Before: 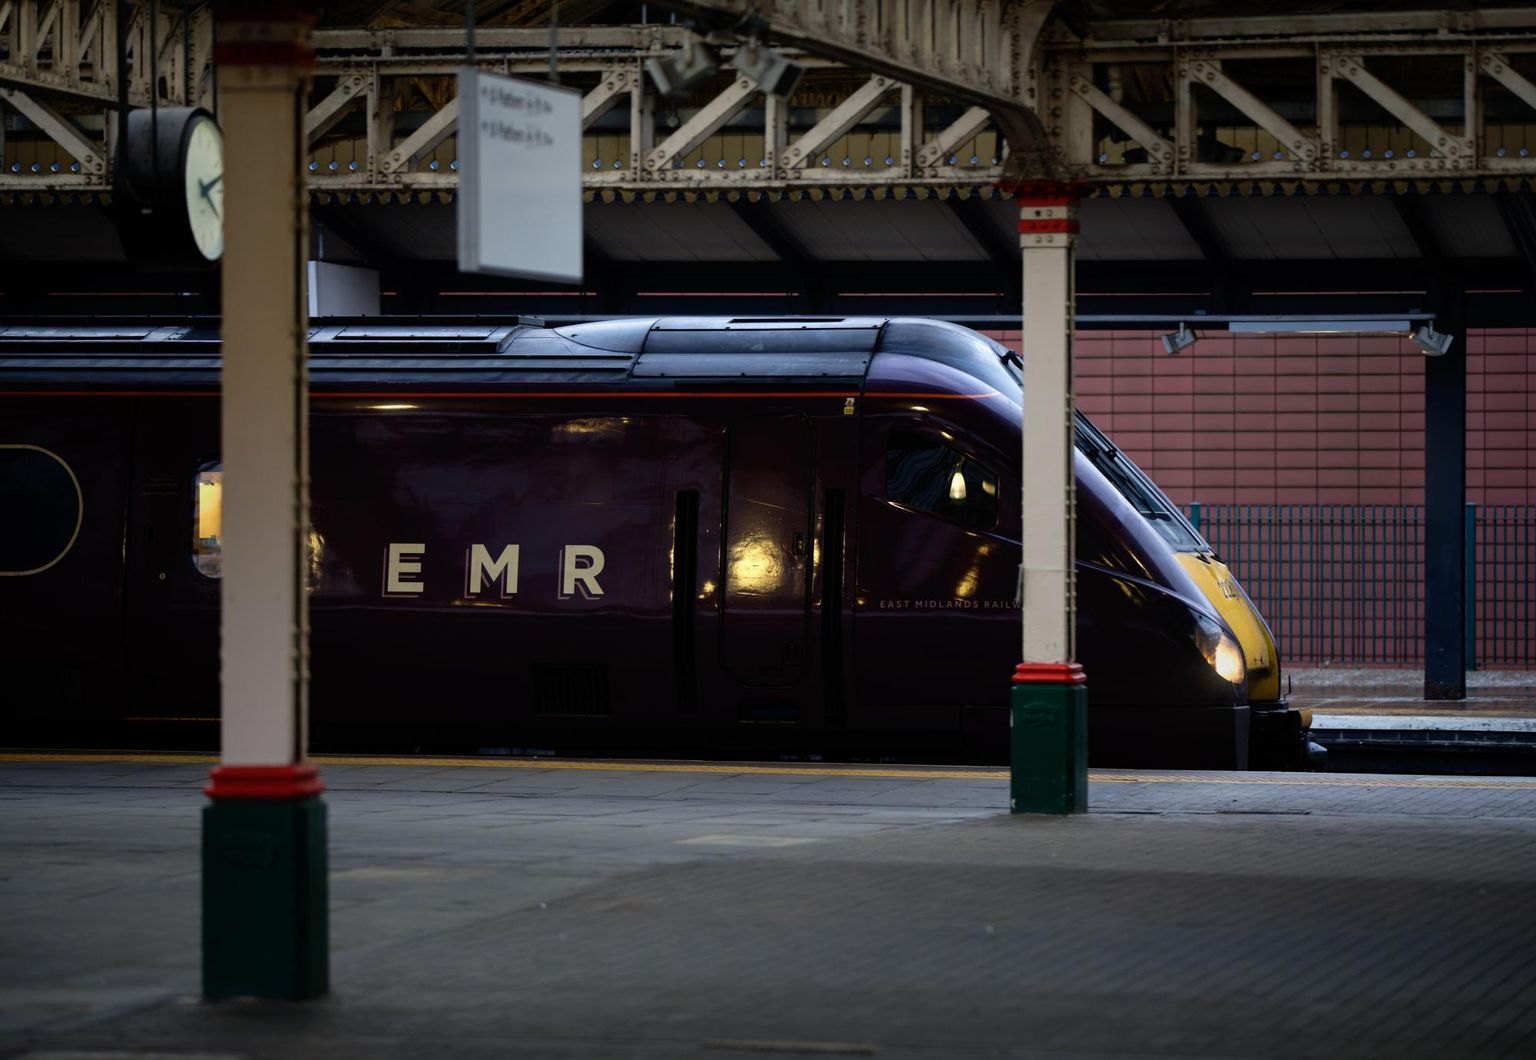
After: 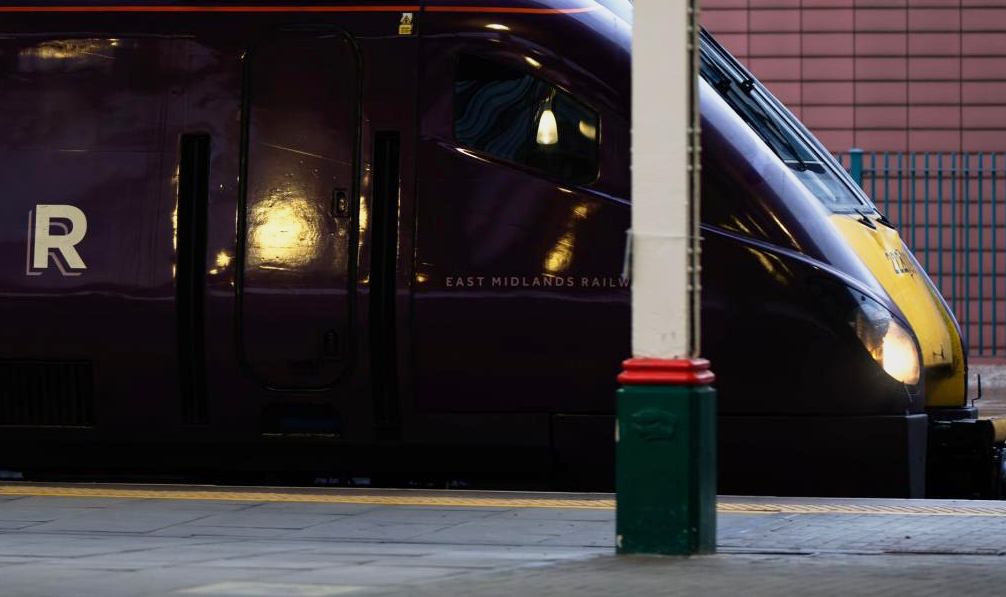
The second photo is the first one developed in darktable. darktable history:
base curve: curves: ch0 [(0, 0) (0.088, 0.125) (0.176, 0.251) (0.354, 0.501) (0.613, 0.749) (1, 0.877)], preserve colors none
crop: left 35.03%, top 36.625%, right 14.663%, bottom 20.057%
